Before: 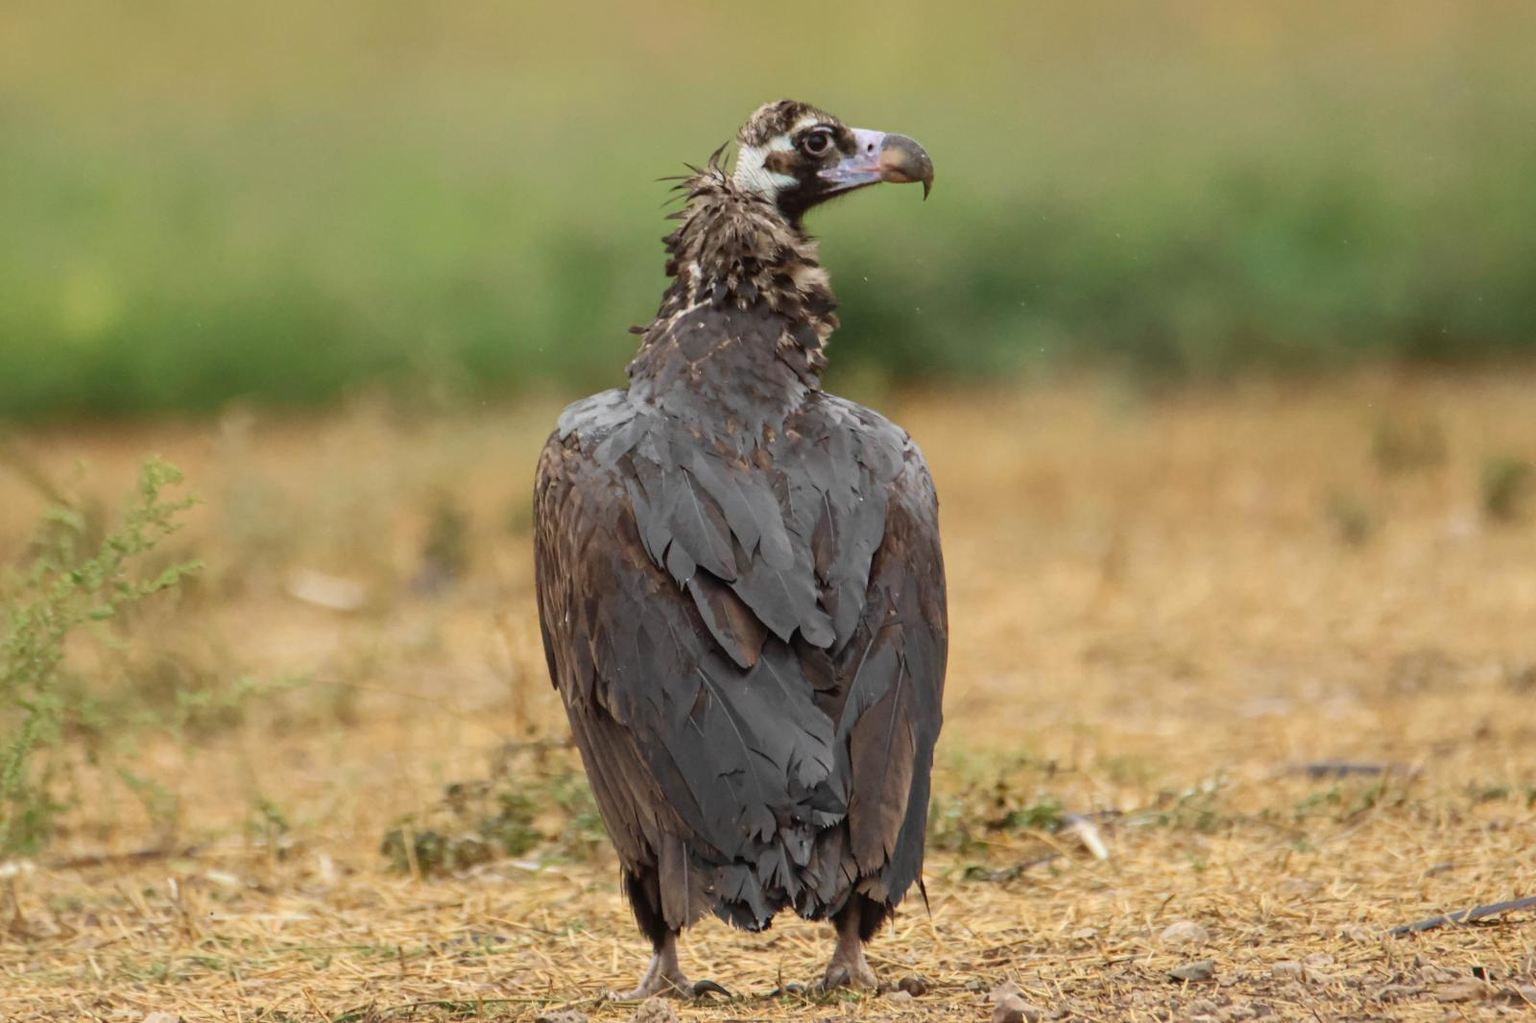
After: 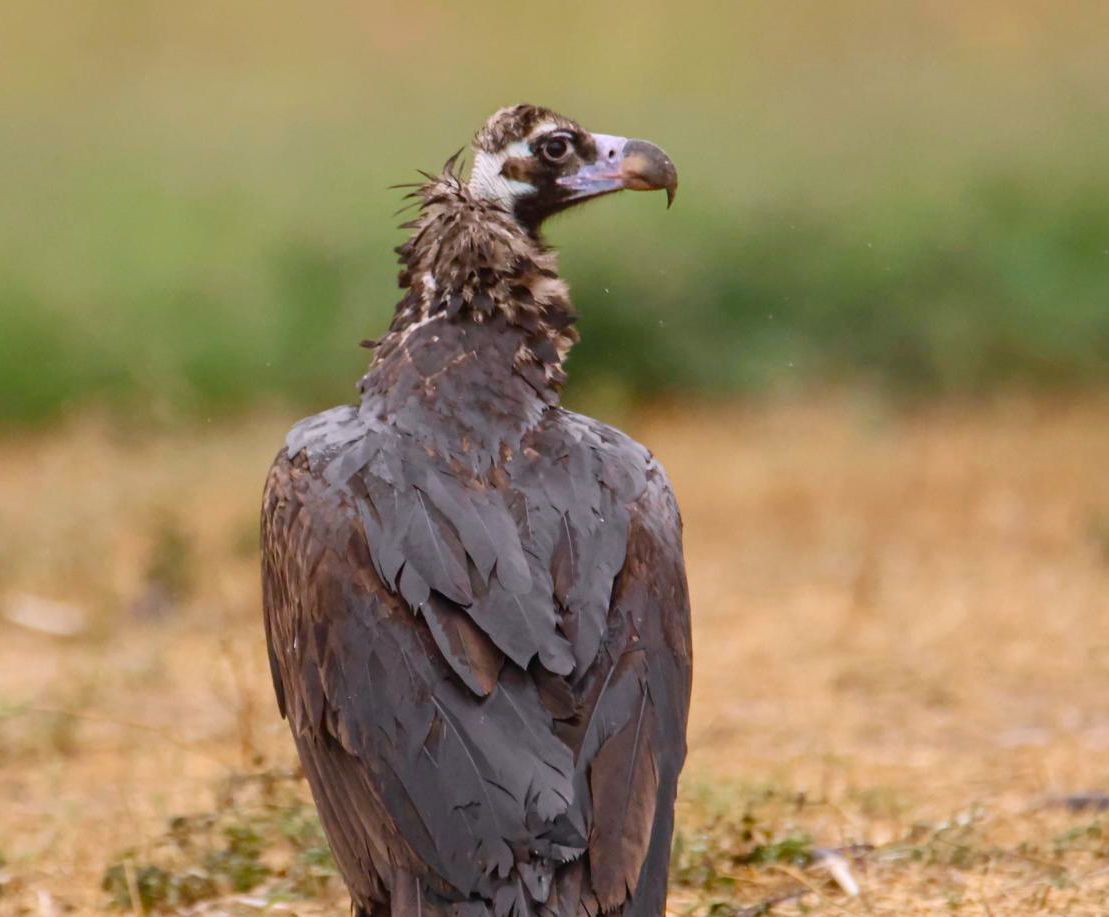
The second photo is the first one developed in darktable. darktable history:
white balance: red 1.05, blue 1.072
color balance rgb: perceptual saturation grading › global saturation 20%, perceptual saturation grading › highlights -25%, perceptual saturation grading › shadows 25%
crop: left 18.479%, right 12.2%, bottom 13.971%
